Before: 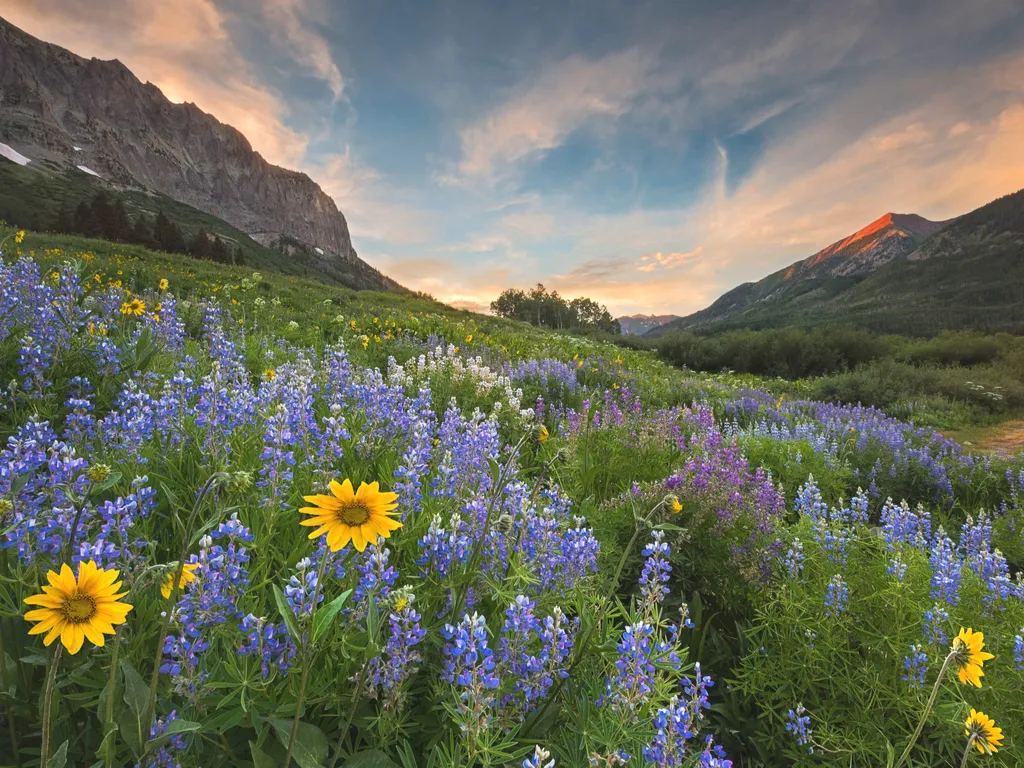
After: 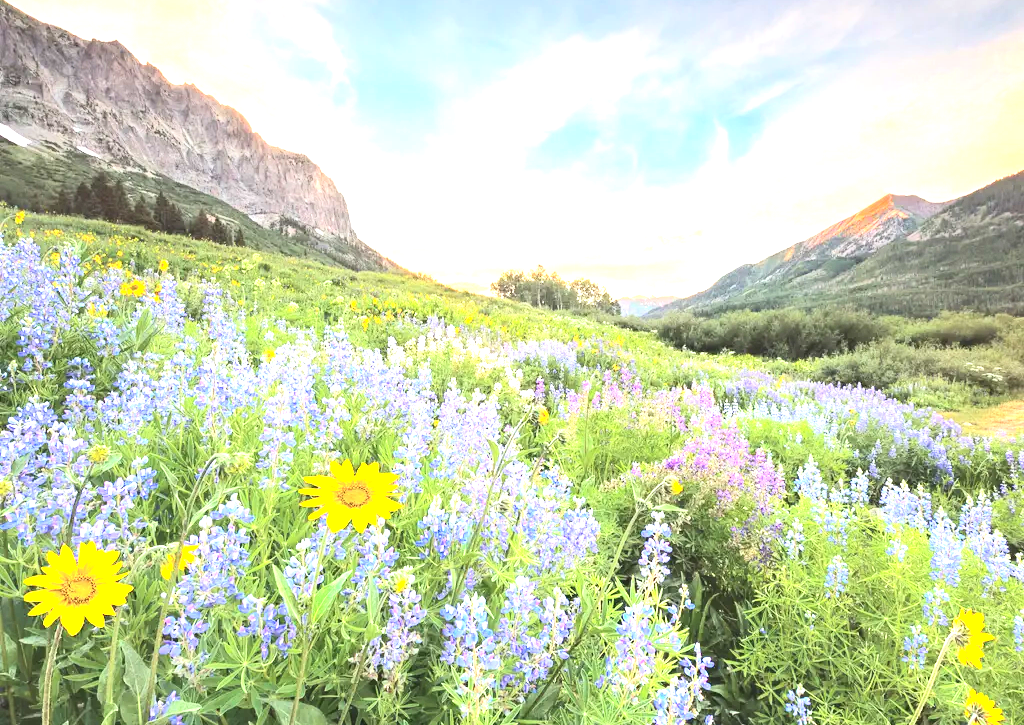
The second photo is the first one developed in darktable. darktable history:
color balance rgb: linear chroma grading › global chroma 1.5%, linear chroma grading › mid-tones -1%, perceptual saturation grading › global saturation -3%, perceptual saturation grading › shadows -2%
exposure: exposure 2.207 EV, compensate highlight preservation false
crop and rotate: top 2.479%, bottom 3.018%
contrast brightness saturation: contrast 0.28
